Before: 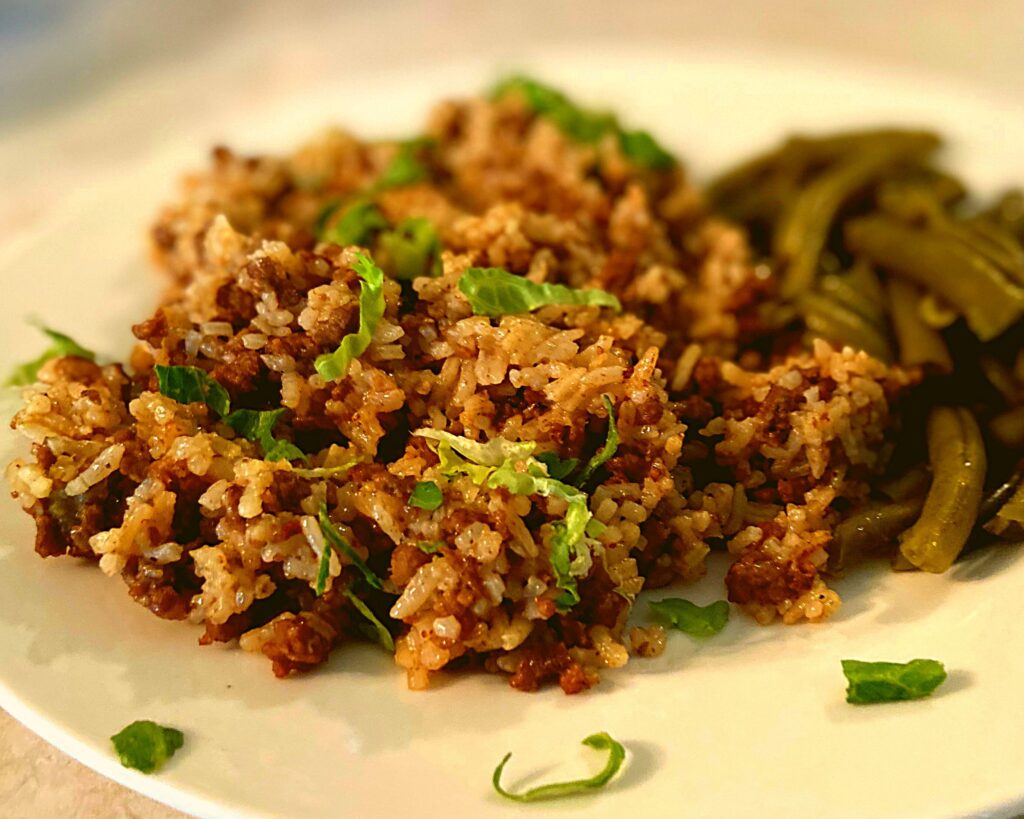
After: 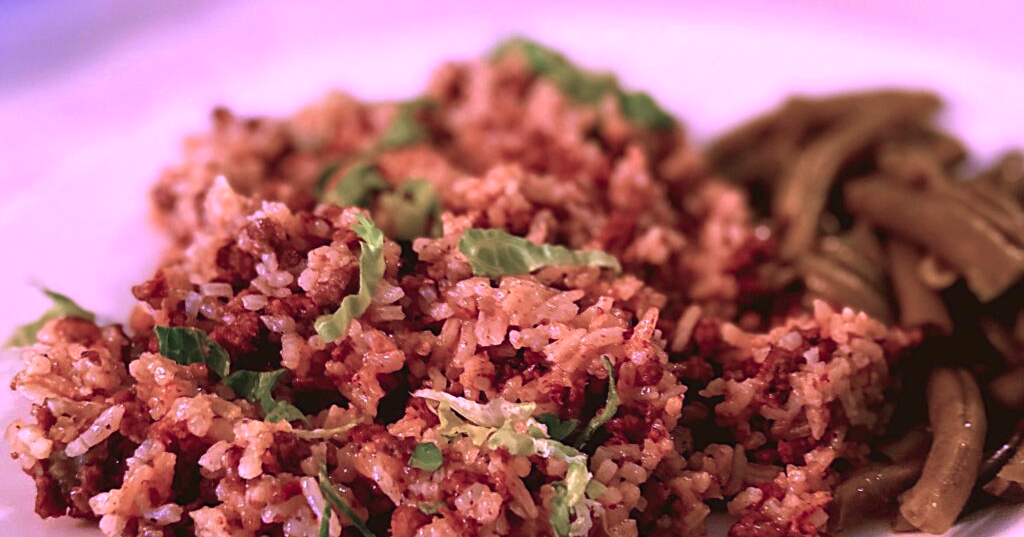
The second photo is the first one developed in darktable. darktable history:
crop and rotate: top 4.848%, bottom 29.503%
color calibration: illuminant custom, x 0.379, y 0.481, temperature 4443.07 K
